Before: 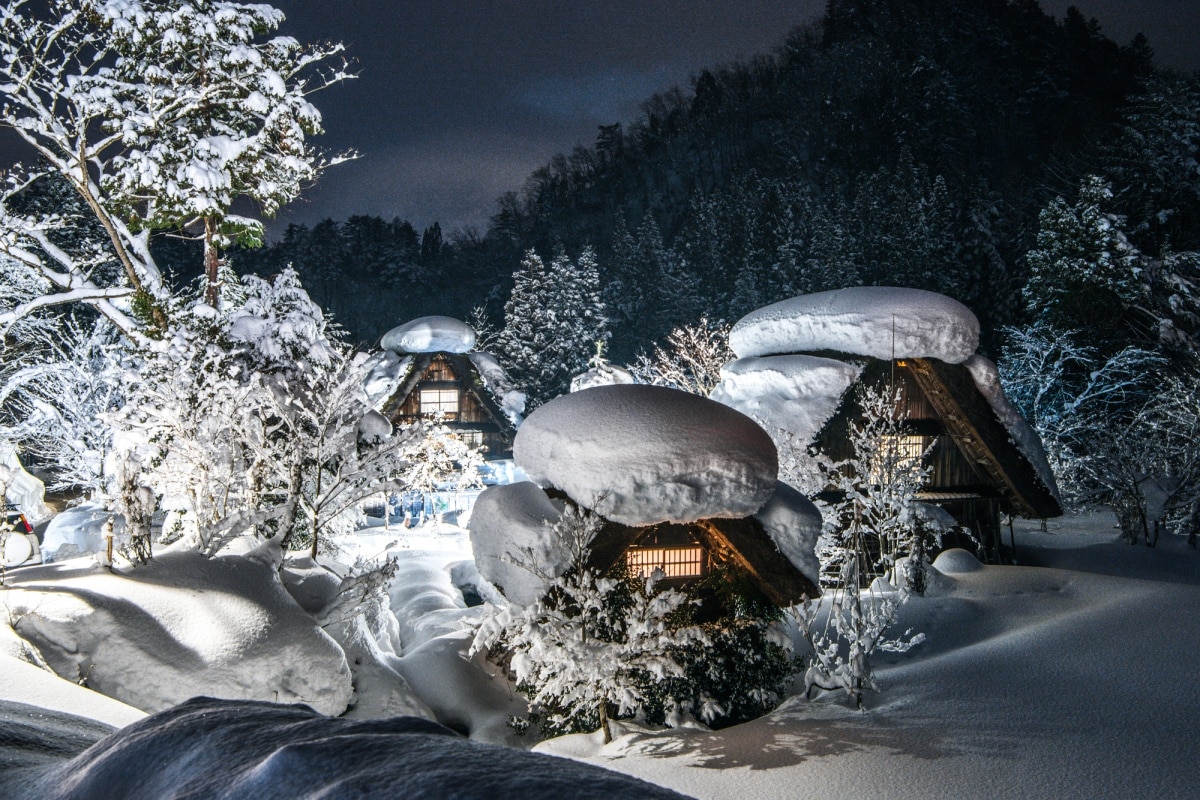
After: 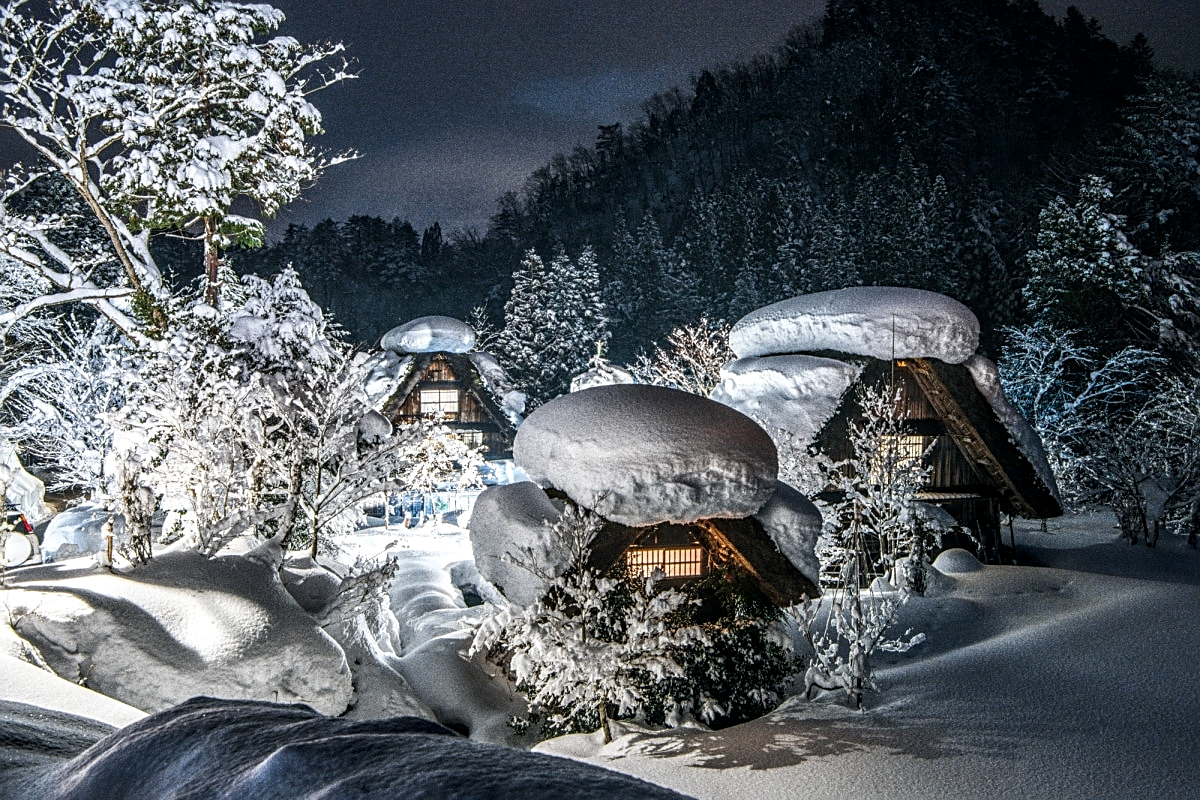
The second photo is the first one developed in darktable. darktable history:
local contrast: detail 130%
sharpen: on, module defaults
grain: coarseness 0.09 ISO, strength 40%
